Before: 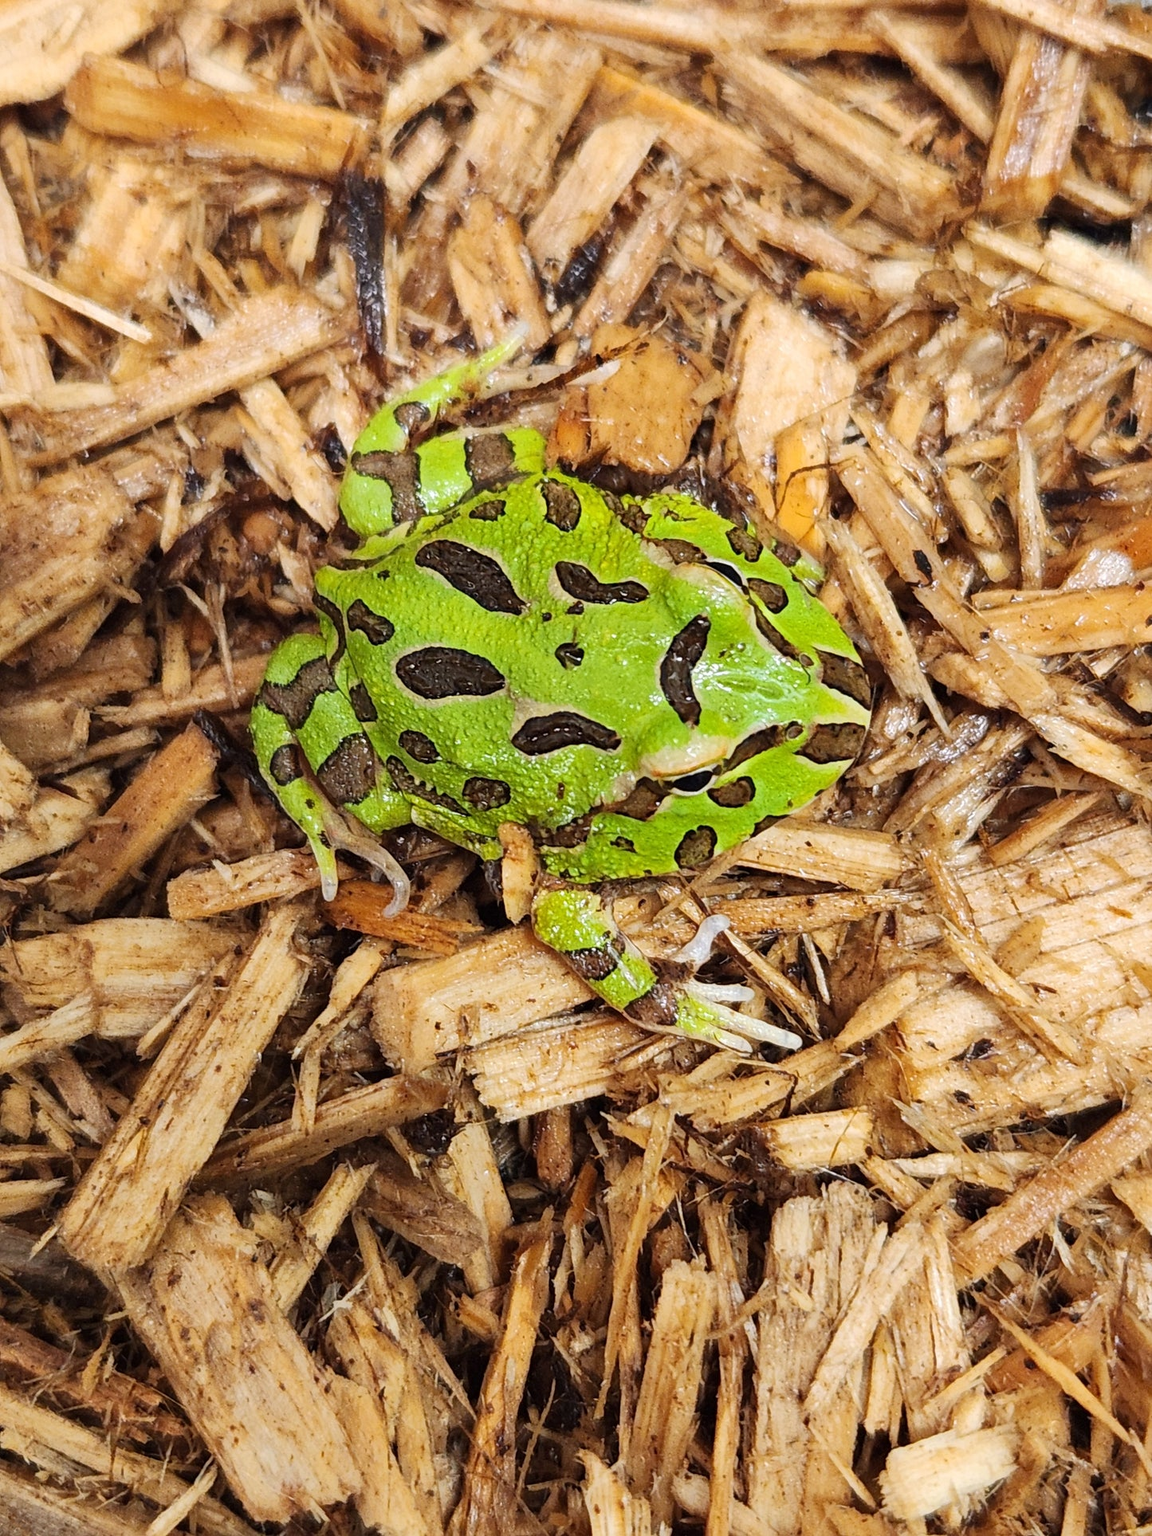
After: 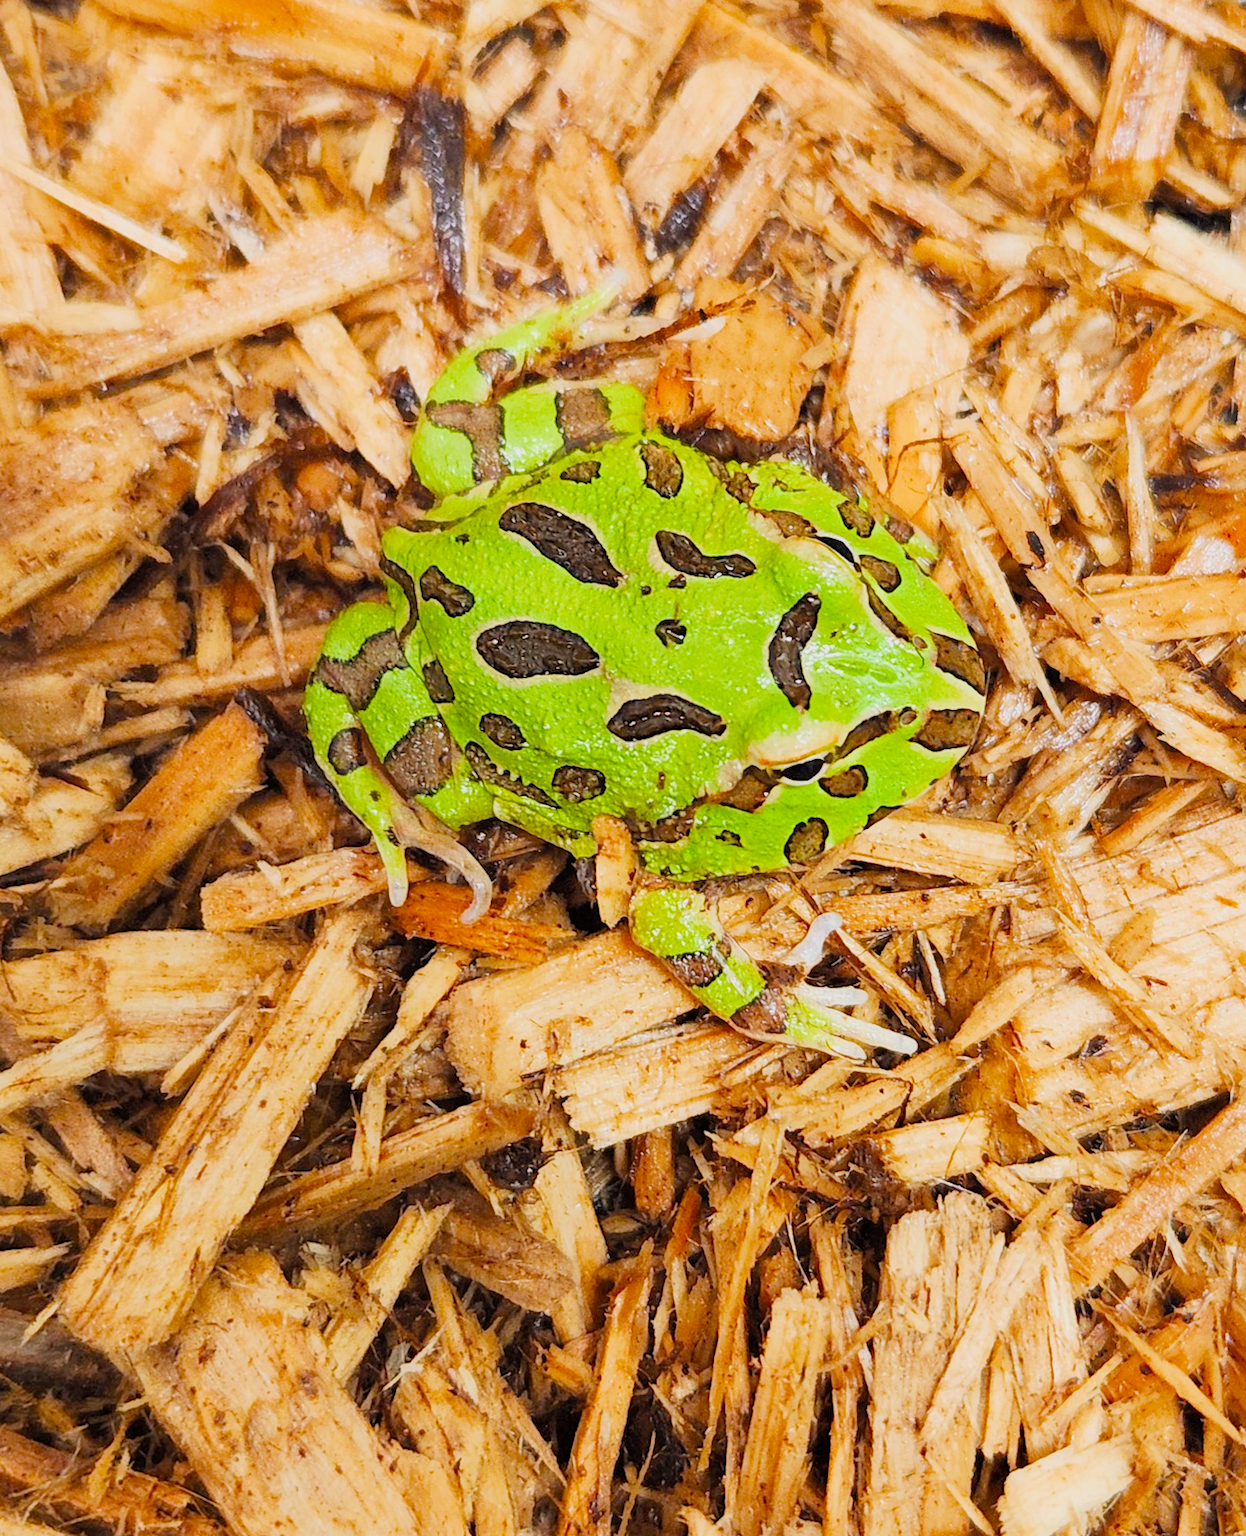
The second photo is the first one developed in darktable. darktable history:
rotate and perspective: rotation -0.013°, lens shift (vertical) -0.027, lens shift (horizontal) 0.178, crop left 0.016, crop right 0.989, crop top 0.082, crop bottom 0.918
filmic rgb: black relative exposure -8.79 EV, white relative exposure 4.98 EV, threshold 6 EV, target black luminance 0%, hardness 3.77, latitude 66.34%, contrast 0.822, highlights saturation mix 10%, shadows ↔ highlights balance 20%, add noise in highlights 0.1, color science v4 (2020), iterations of high-quality reconstruction 0, type of noise poissonian, enable highlight reconstruction true
exposure: exposure 1.061 EV, compensate highlight preservation false
contrast equalizer: octaves 7, y [[0.6 ×6], [0.55 ×6], [0 ×6], [0 ×6], [0 ×6]], mix -0.2
